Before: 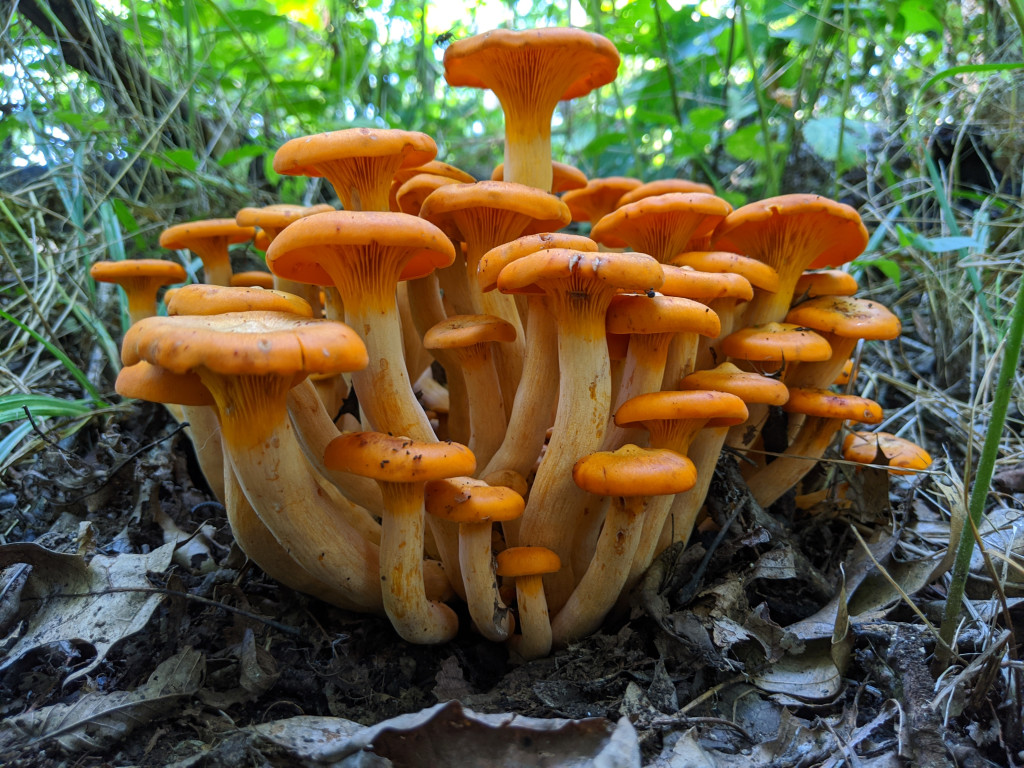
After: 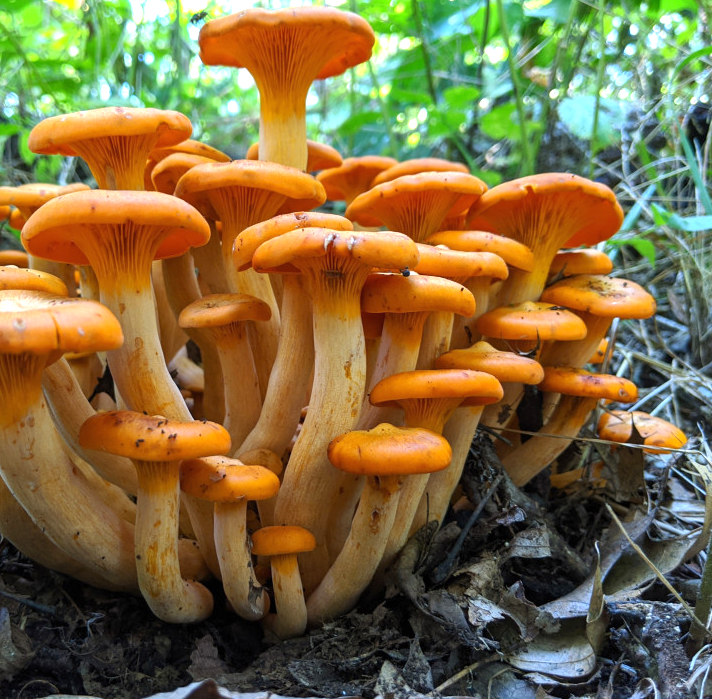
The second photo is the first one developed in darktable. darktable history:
crop and rotate: left 24.008%, top 2.756%, right 6.374%, bottom 6.207%
exposure: exposure 0.6 EV, compensate highlight preservation false
color zones: curves: ch0 [(0.068, 0.464) (0.25, 0.5) (0.48, 0.508) (0.75, 0.536) (0.886, 0.476) (0.967, 0.456)]; ch1 [(0.066, 0.456) (0.25, 0.5) (0.616, 0.508) (0.746, 0.56) (0.934, 0.444)]
